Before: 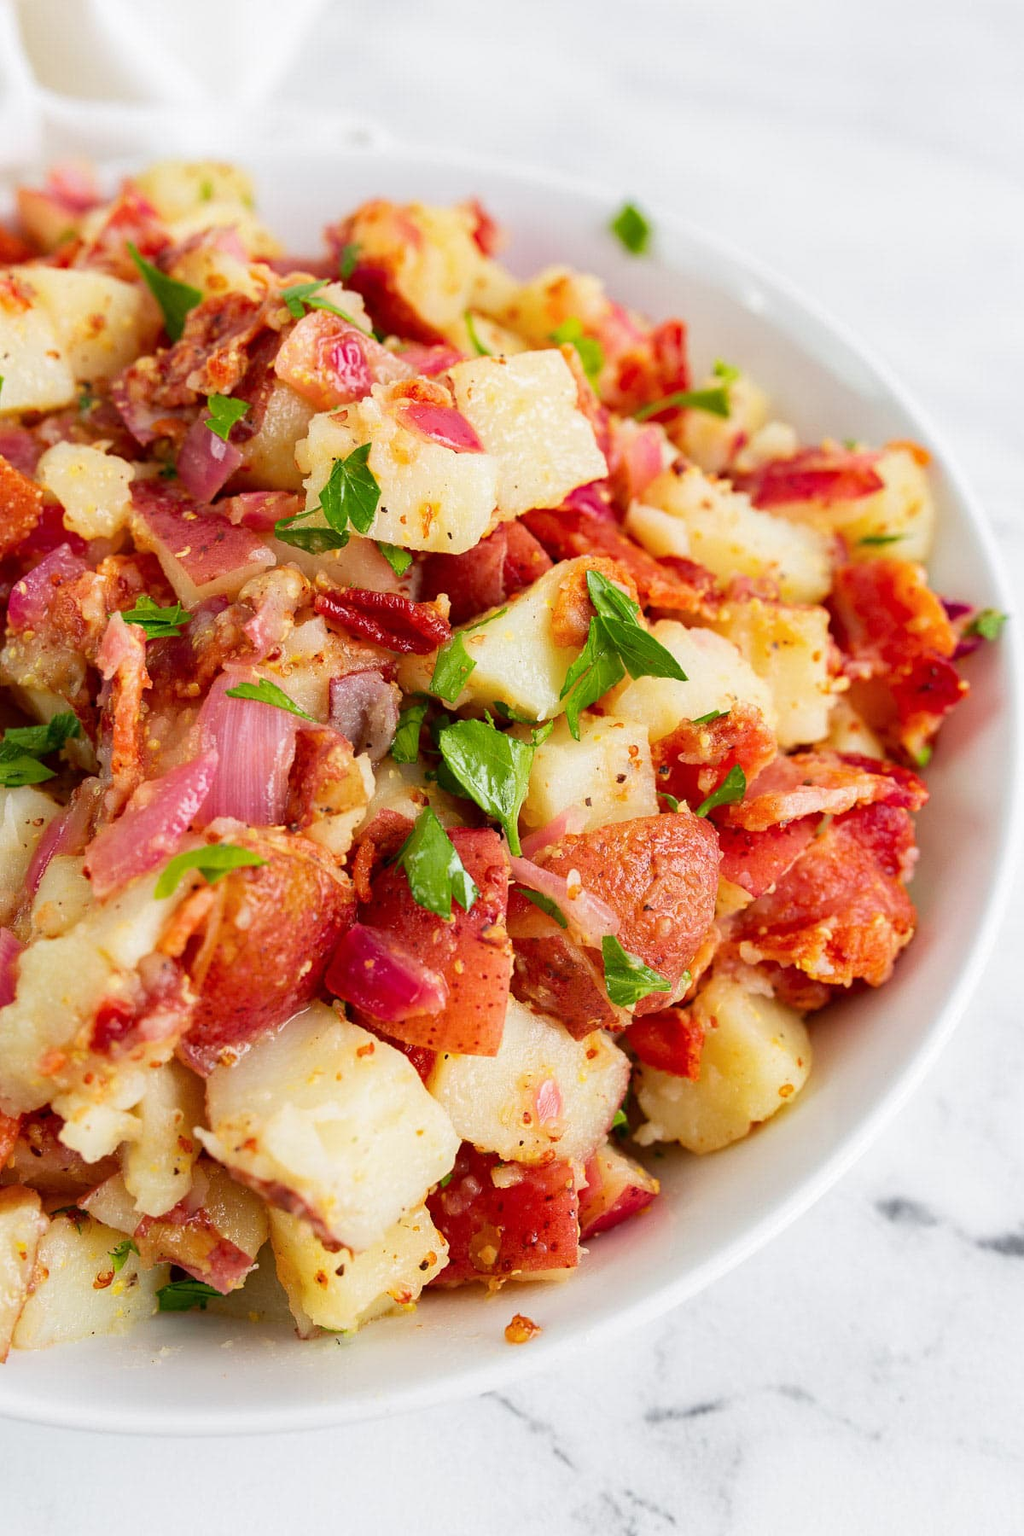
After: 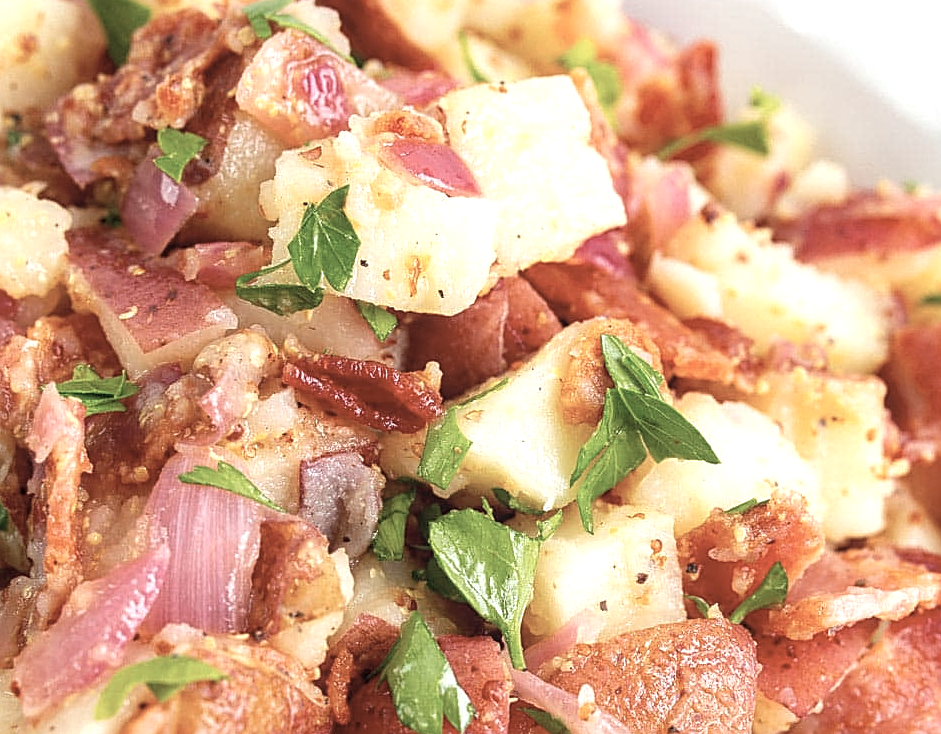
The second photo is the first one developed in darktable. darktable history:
local contrast: on, module defaults
contrast brightness saturation: contrast -0.055, saturation -0.41
crop: left 7.225%, top 18.596%, right 14.351%, bottom 40.621%
exposure: exposure 0.607 EV, compensate exposure bias true
contrast equalizer: y [[0.5, 0.488, 0.462, 0.461, 0.491, 0.5], [0.5 ×6], [0.5 ×6], [0 ×6], [0 ×6]]
sharpen: on, module defaults
